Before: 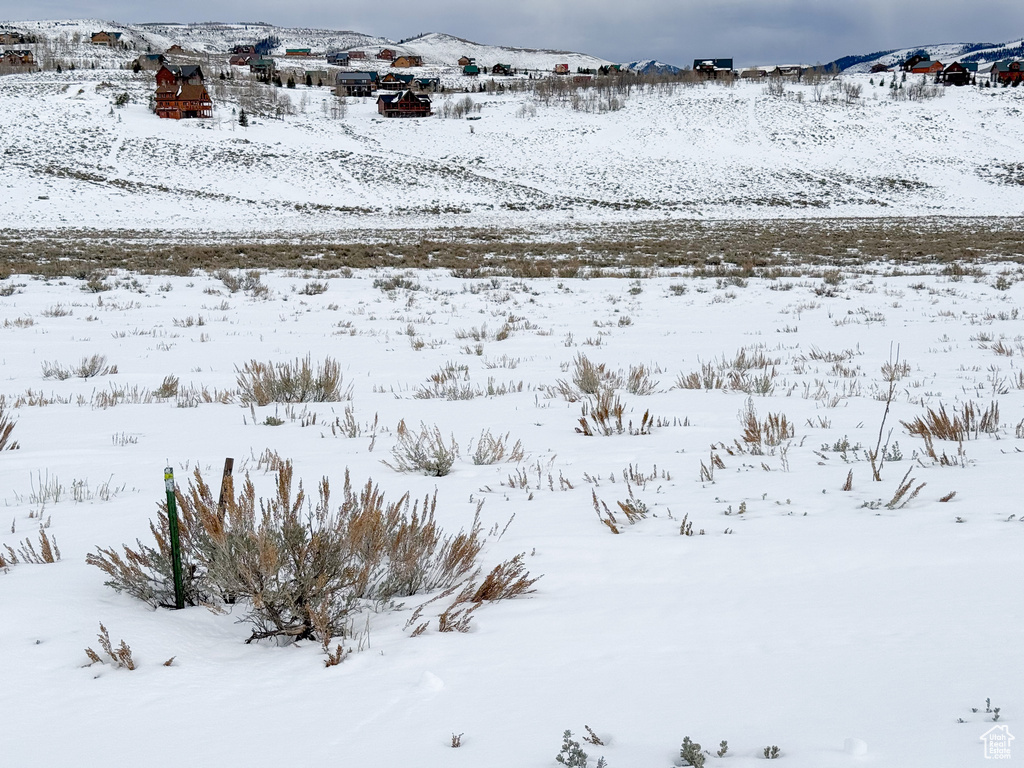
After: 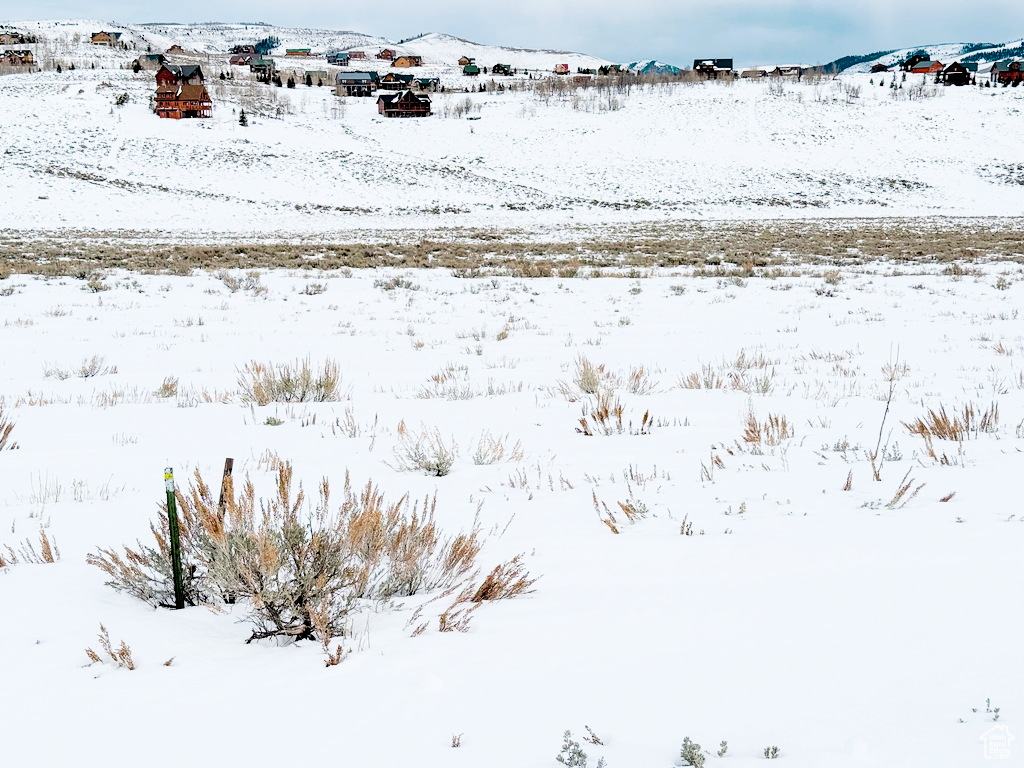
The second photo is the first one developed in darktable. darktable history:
filmic rgb: black relative exposure -5.09 EV, white relative exposure 4 EV, hardness 2.9, contrast 1.301, highlights saturation mix -10.26%
exposure: black level correction 0, exposure 1.2 EV, compensate exposure bias true, compensate highlight preservation false
color zones: curves: ch0 [(0.254, 0.492) (0.724, 0.62)]; ch1 [(0.25, 0.528) (0.719, 0.796)]; ch2 [(0, 0.472) (0.25, 0.5) (0.73, 0.184)]
